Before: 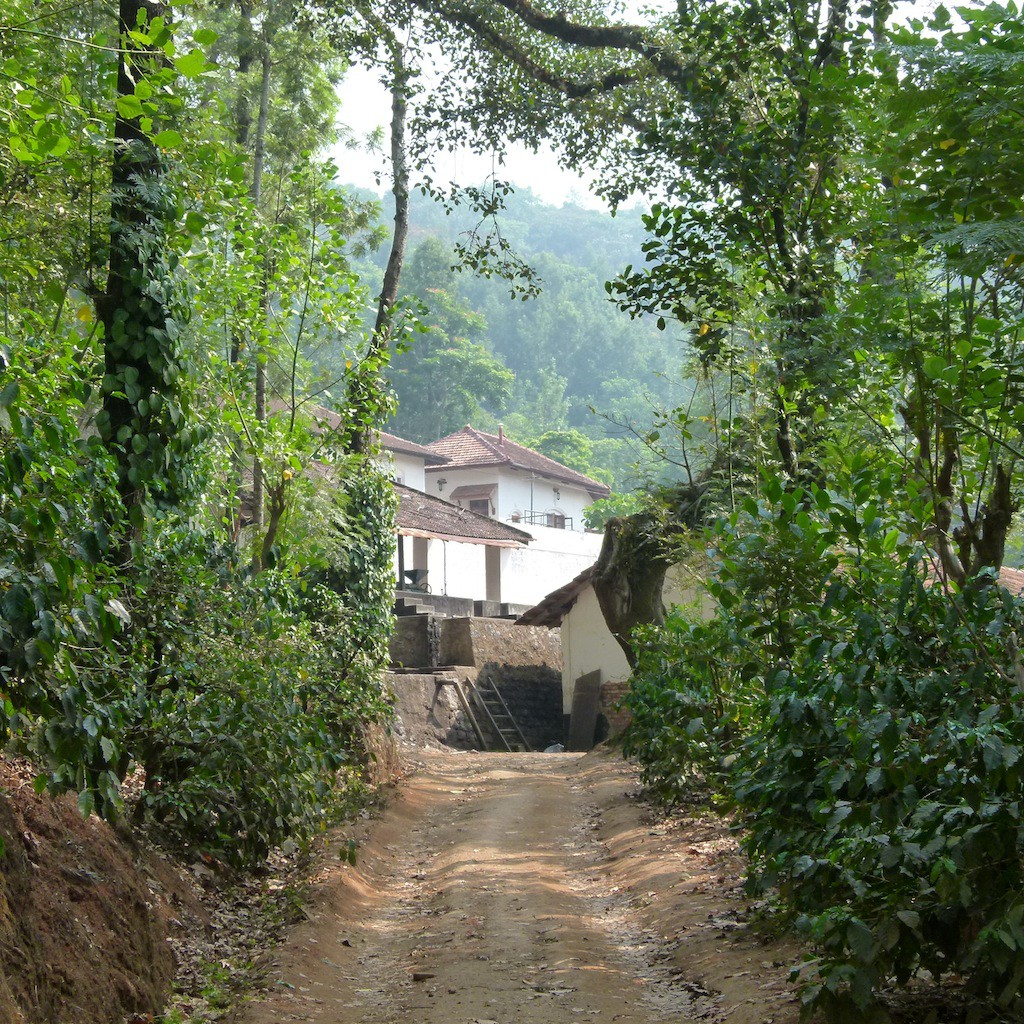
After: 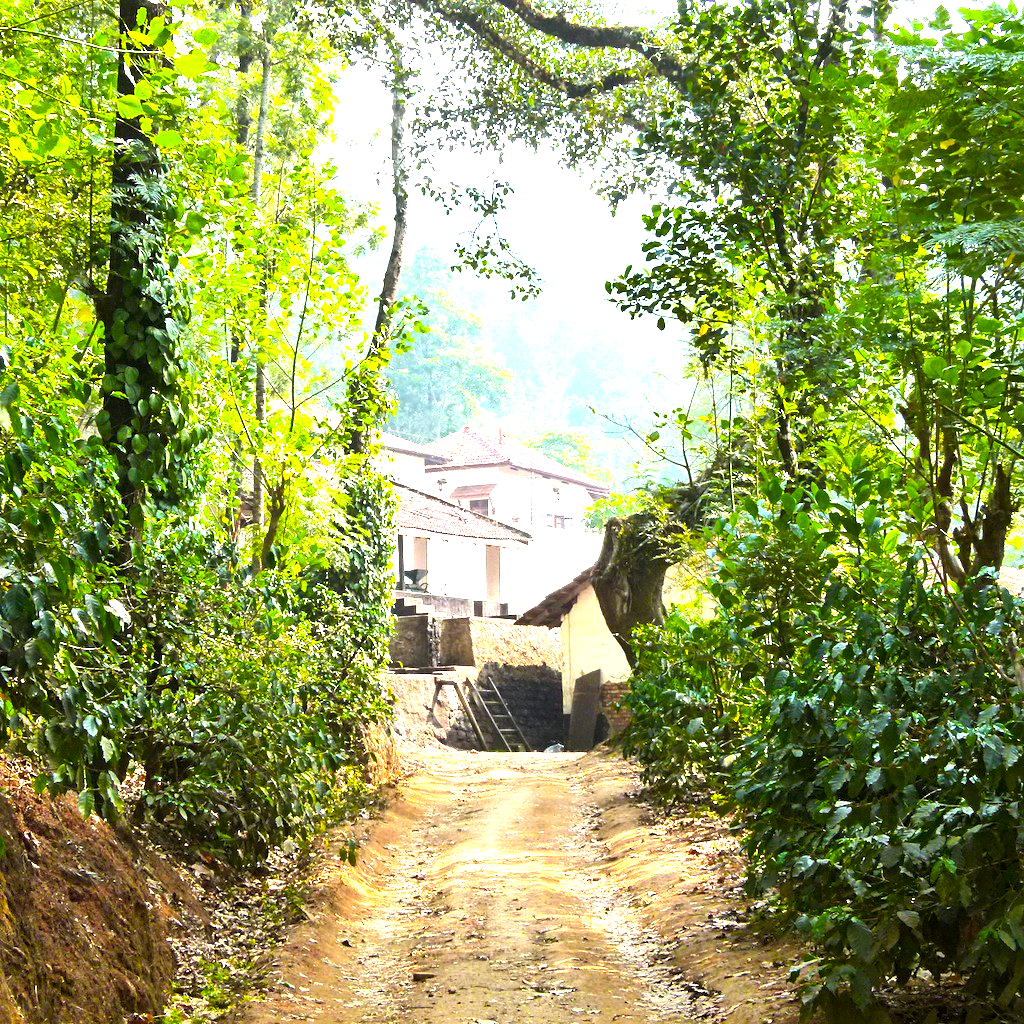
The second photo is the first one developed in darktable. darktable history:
sharpen: amount 0.211
levels: levels [0.016, 0.484, 0.953]
color balance rgb: power › luminance -3.602%, power › chroma 0.585%, power › hue 40.24°, highlights gain › chroma 0.226%, highlights gain › hue 330.26°, linear chroma grading › global chroma 15.533%, perceptual saturation grading › global saturation 19.406%, perceptual brilliance grading › global brilliance 29.81%, perceptual brilliance grading › highlights 49.714%, perceptual brilliance grading › mid-tones 50.39%, perceptual brilliance grading › shadows -22.246%, contrast -19.463%
